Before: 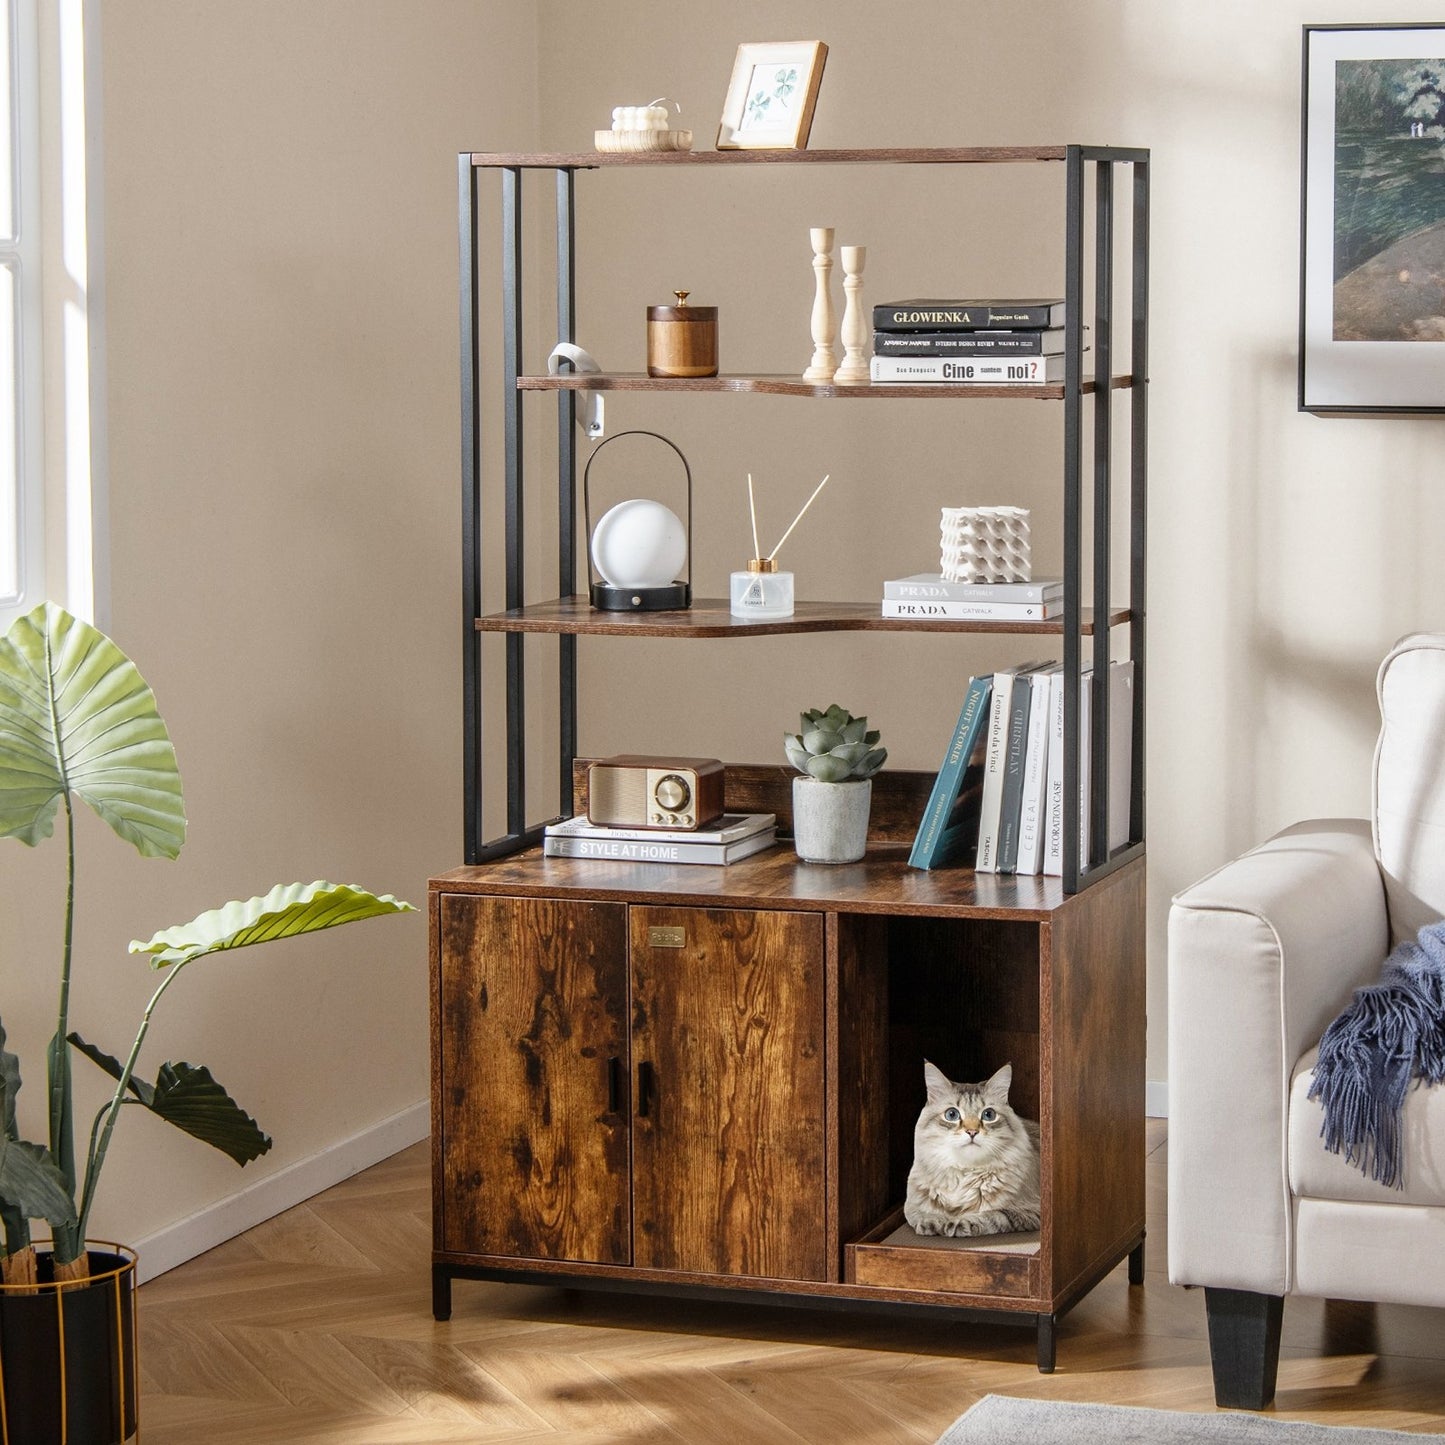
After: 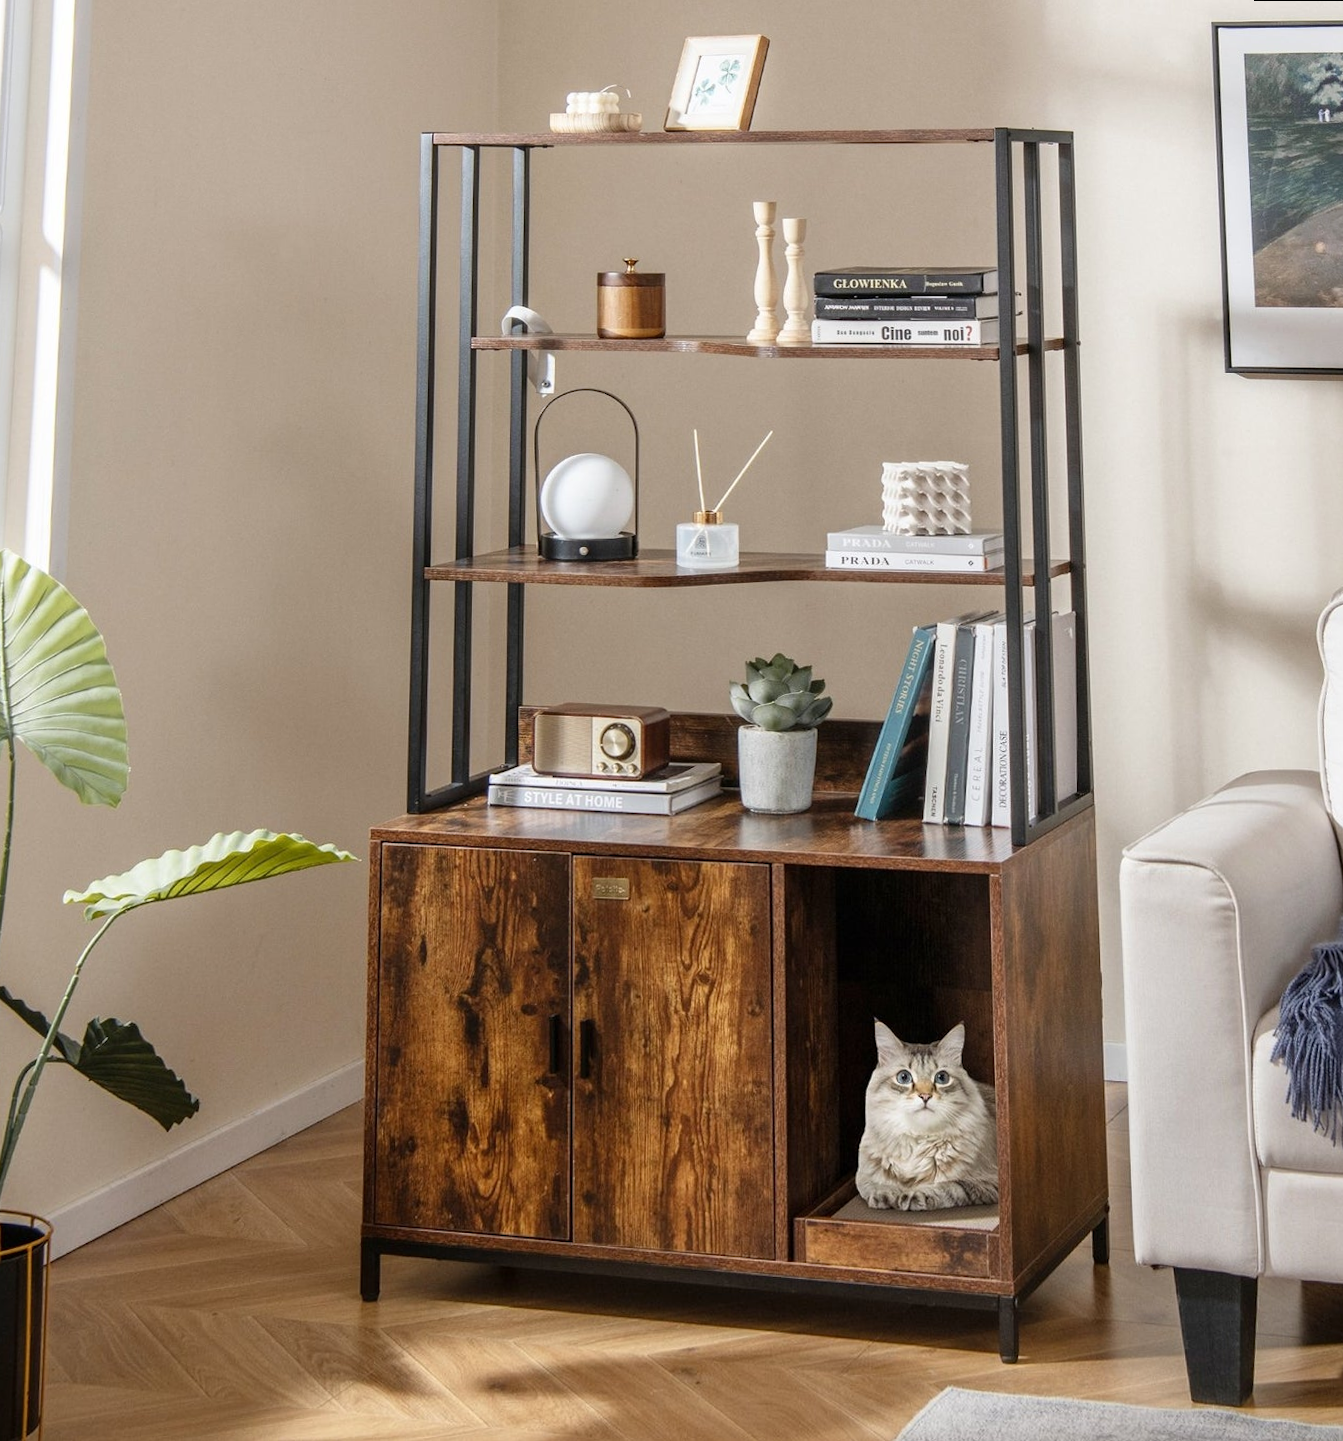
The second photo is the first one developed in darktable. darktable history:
rotate and perspective: rotation 0.215°, lens shift (vertical) -0.139, crop left 0.069, crop right 0.939, crop top 0.002, crop bottom 0.996
white balance: red 1, blue 1
